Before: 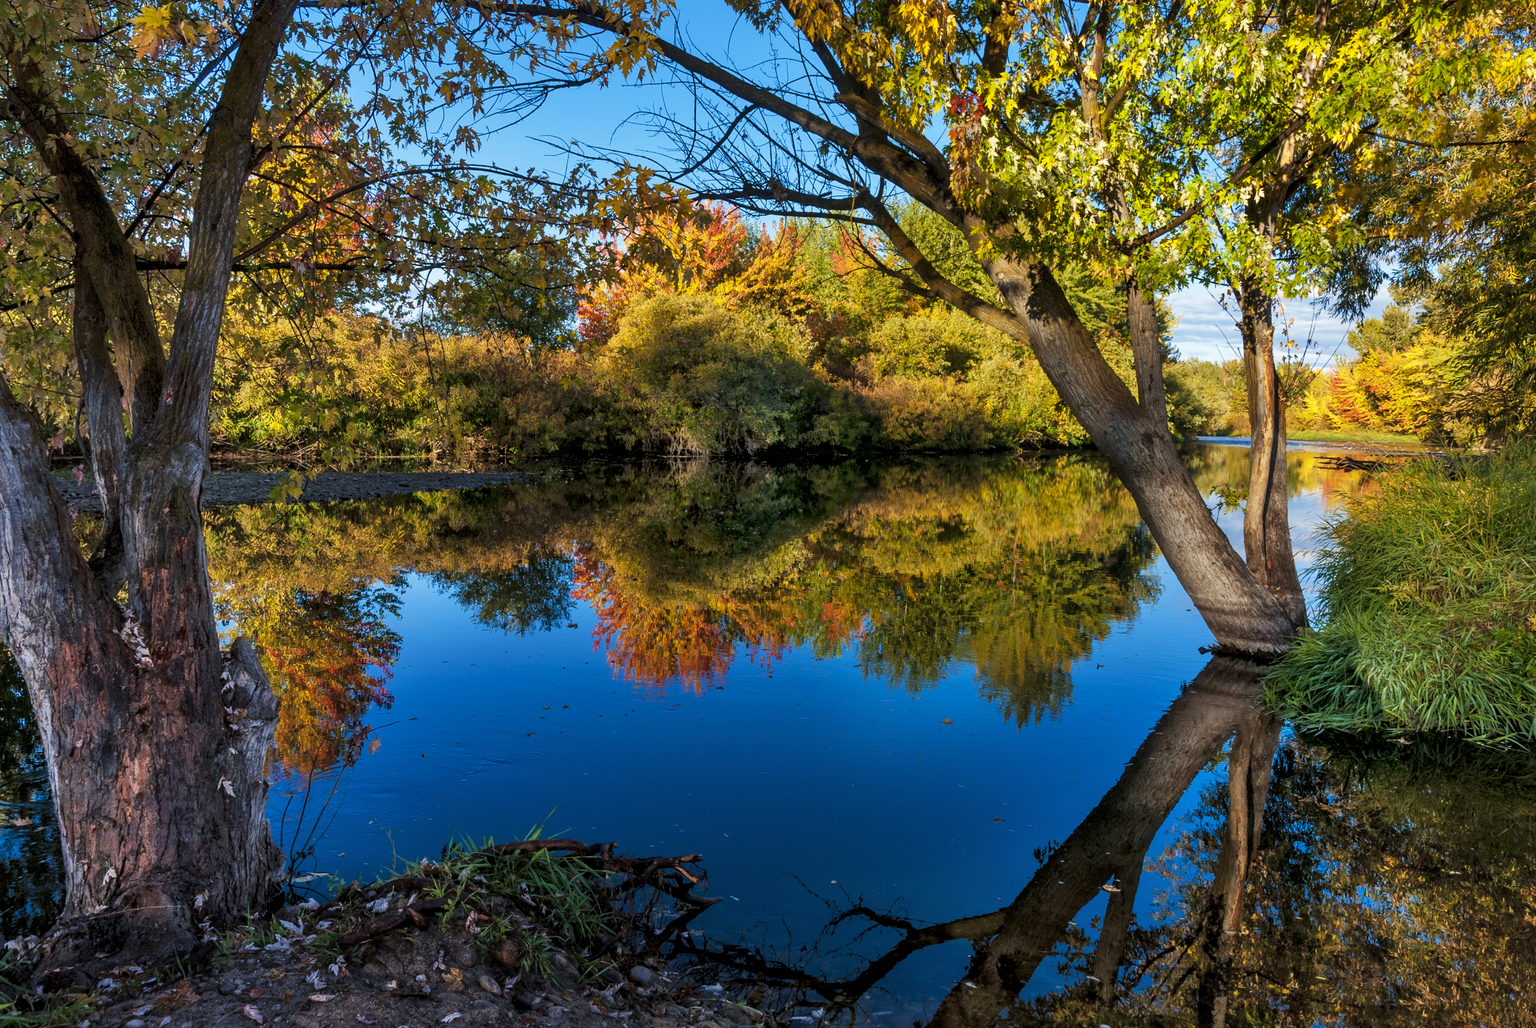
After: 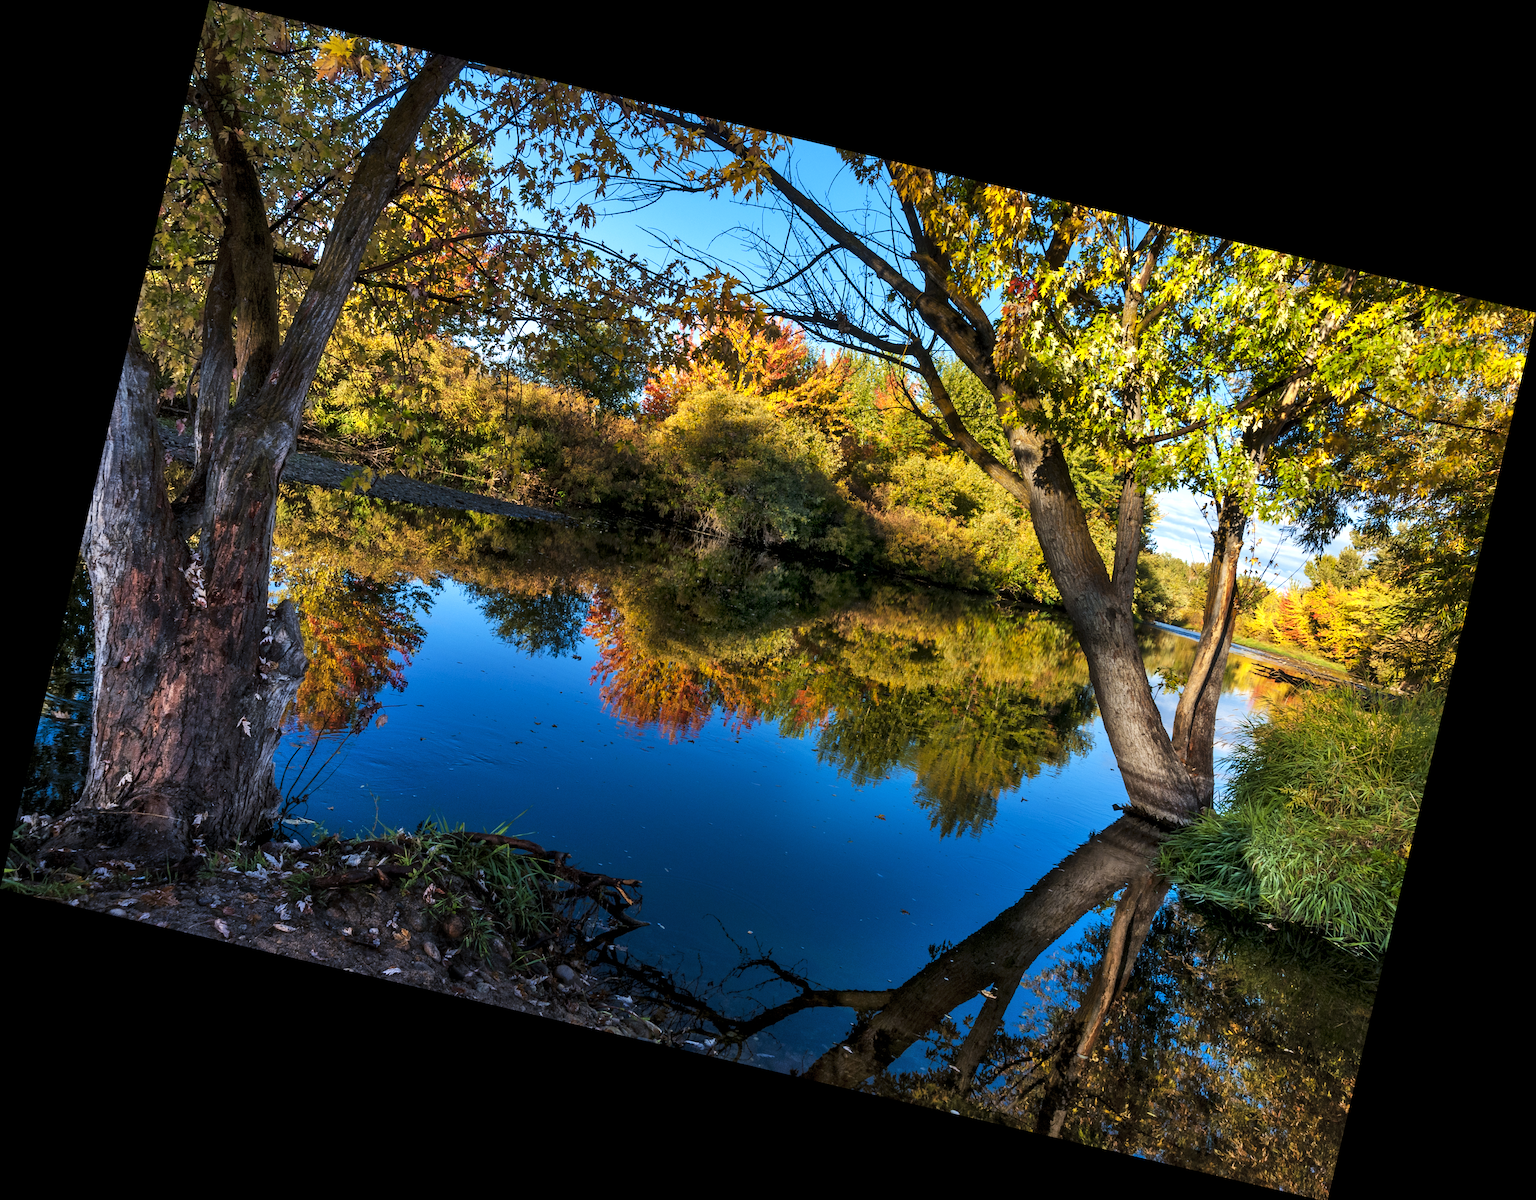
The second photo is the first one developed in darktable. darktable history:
tone equalizer: -8 EV -0.417 EV, -7 EV -0.389 EV, -6 EV -0.333 EV, -5 EV -0.222 EV, -3 EV 0.222 EV, -2 EV 0.333 EV, -1 EV 0.389 EV, +0 EV 0.417 EV, edges refinement/feathering 500, mask exposure compensation -1.57 EV, preserve details no
rotate and perspective: rotation 13.27°, automatic cropping off
